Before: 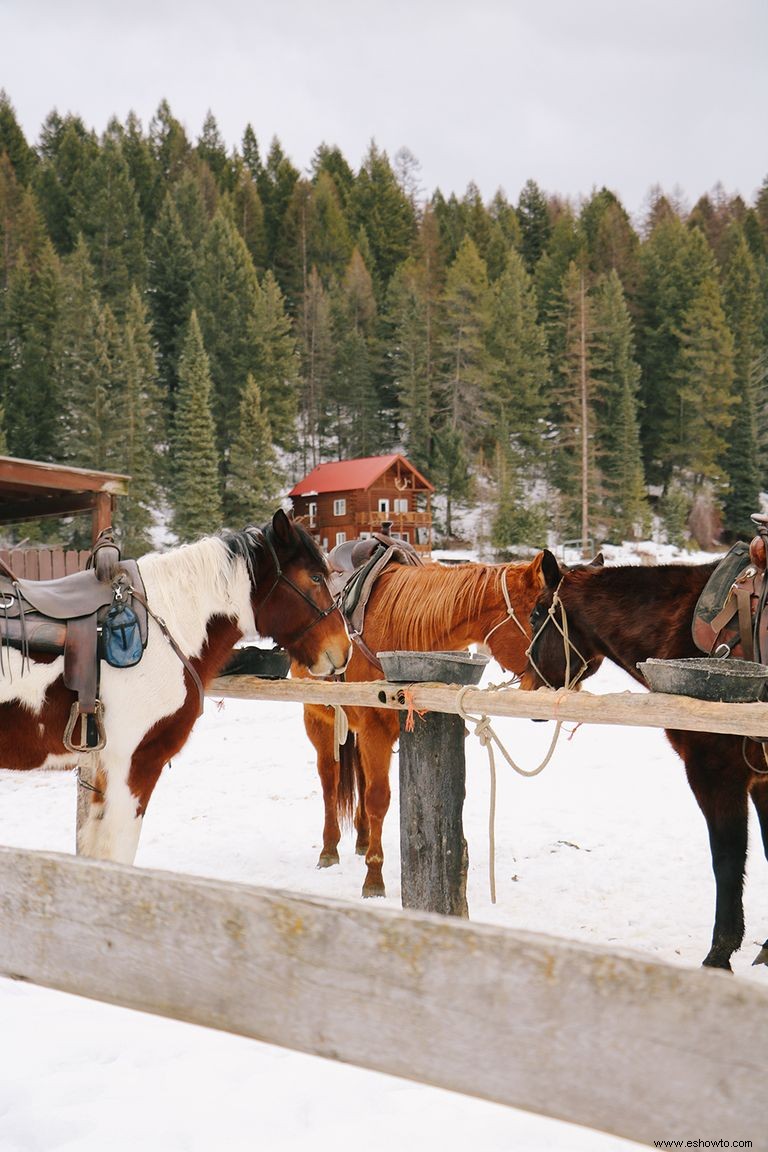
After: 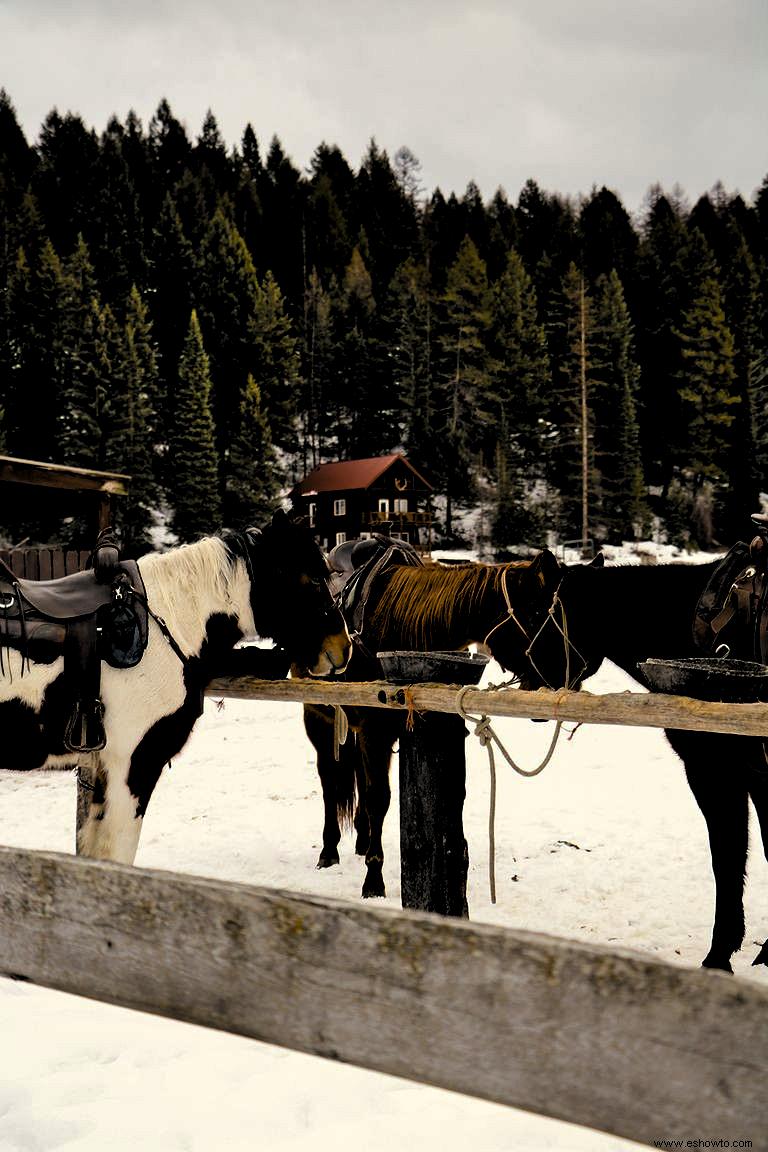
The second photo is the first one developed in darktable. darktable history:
levels: levels [0.514, 0.759, 1]
tone equalizer: -7 EV 0.141 EV, -6 EV 0.618 EV, -5 EV 1.15 EV, -4 EV 1.34 EV, -3 EV 1.15 EV, -2 EV 0.6 EV, -1 EV 0.151 EV
color balance rgb: highlights gain › luminance 6.051%, highlights gain › chroma 2.576%, highlights gain › hue 88.02°, perceptual saturation grading › global saturation 60.688%, perceptual saturation grading › highlights 20.389%, perceptual saturation grading › shadows -50.088%
